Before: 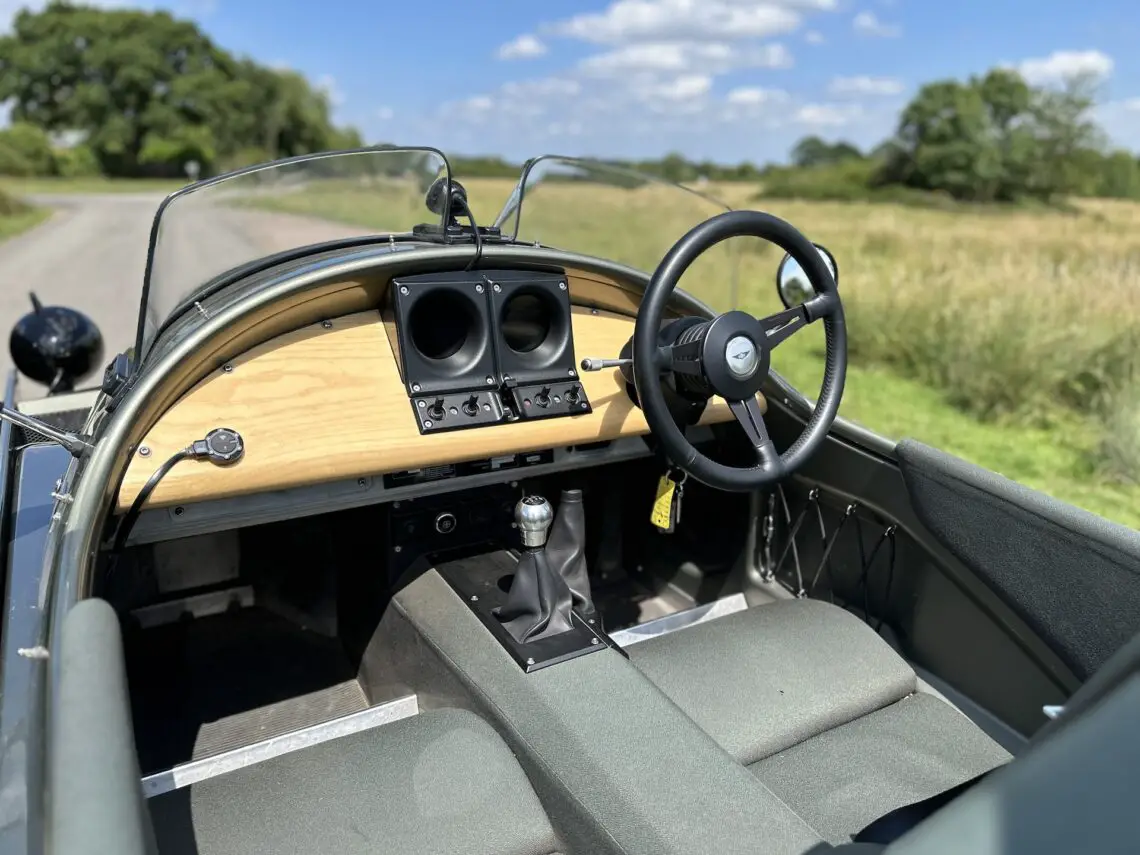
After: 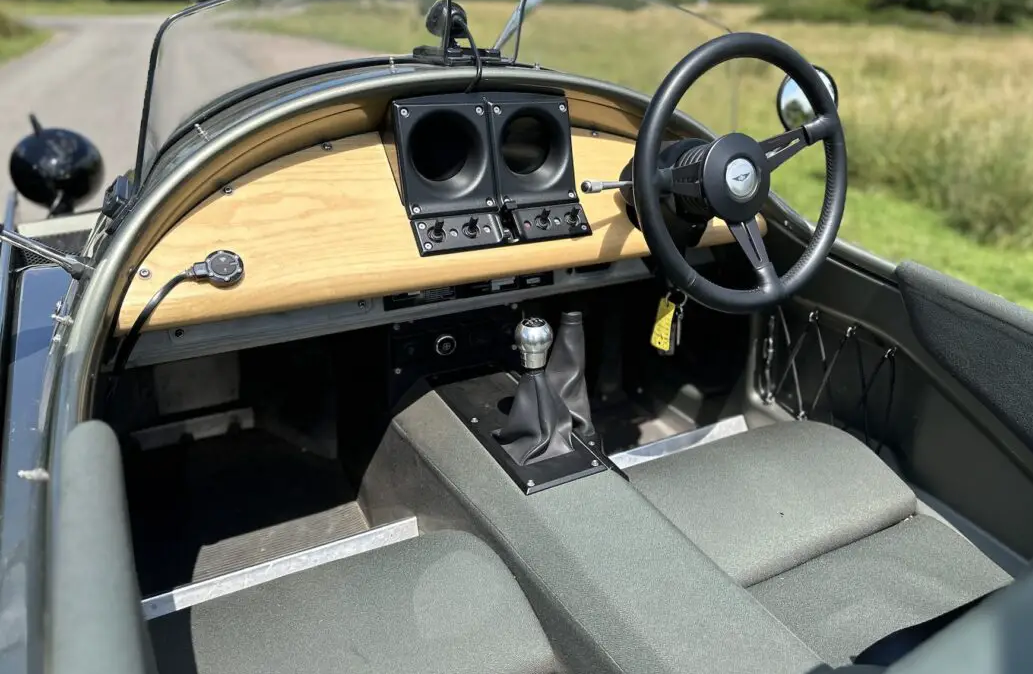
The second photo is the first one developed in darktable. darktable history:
crop: top 20.925%, right 9.315%, bottom 0.242%
